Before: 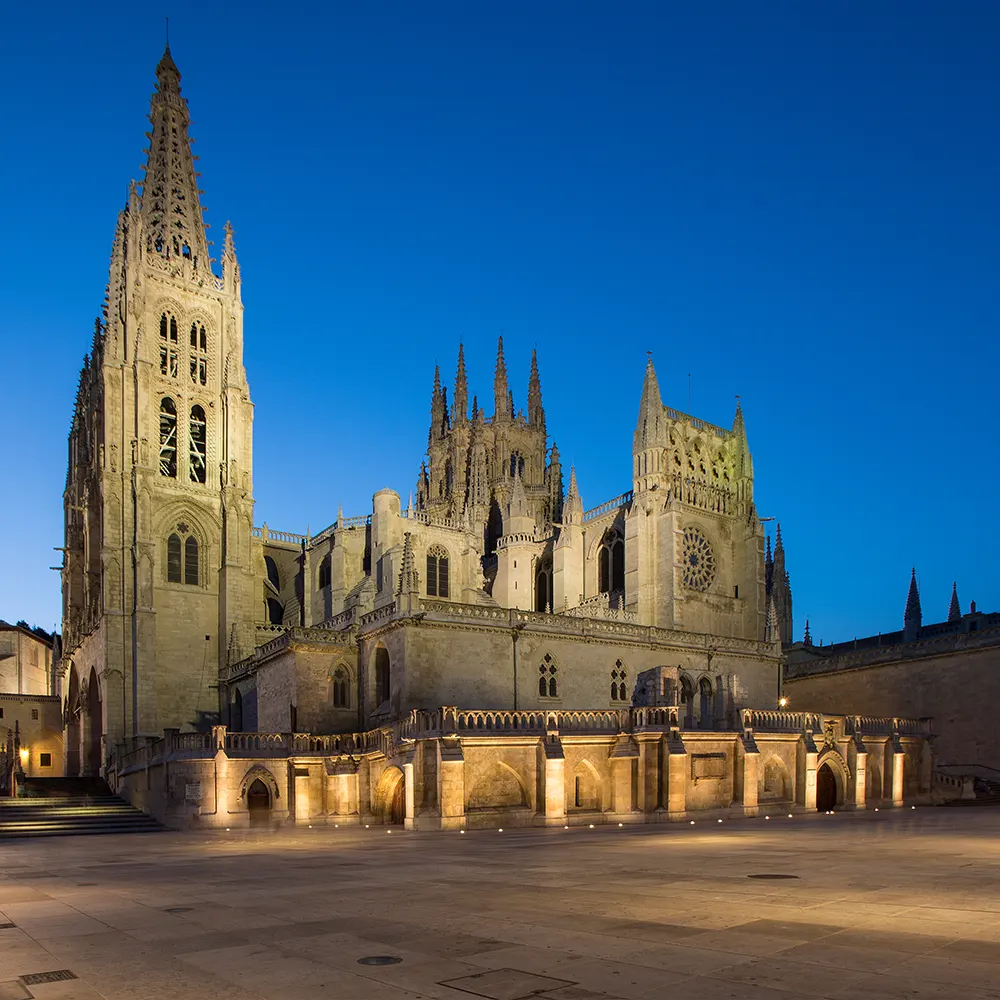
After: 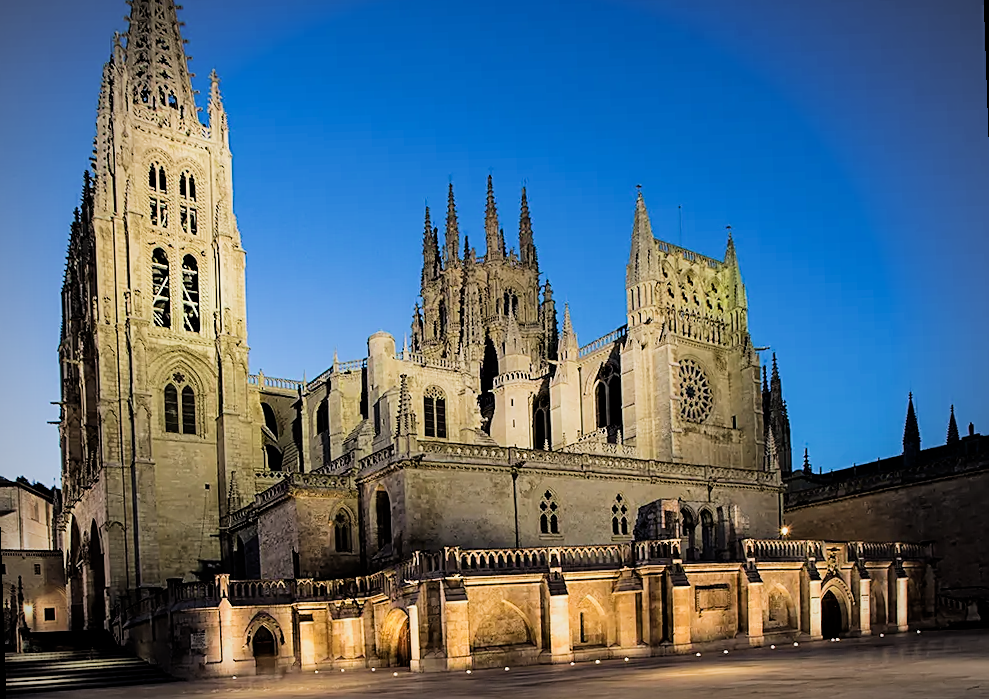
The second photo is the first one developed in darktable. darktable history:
vignetting: width/height ratio 1.094
filmic rgb: black relative exposure -5 EV, hardness 2.88, contrast 1.3, highlights saturation mix -30%
sharpen: on, module defaults
rotate and perspective: rotation -2°, crop left 0.022, crop right 0.978, crop top 0.049, crop bottom 0.951
crop: top 13.819%, bottom 11.169%
exposure: exposure 0.29 EV, compensate highlight preservation false
